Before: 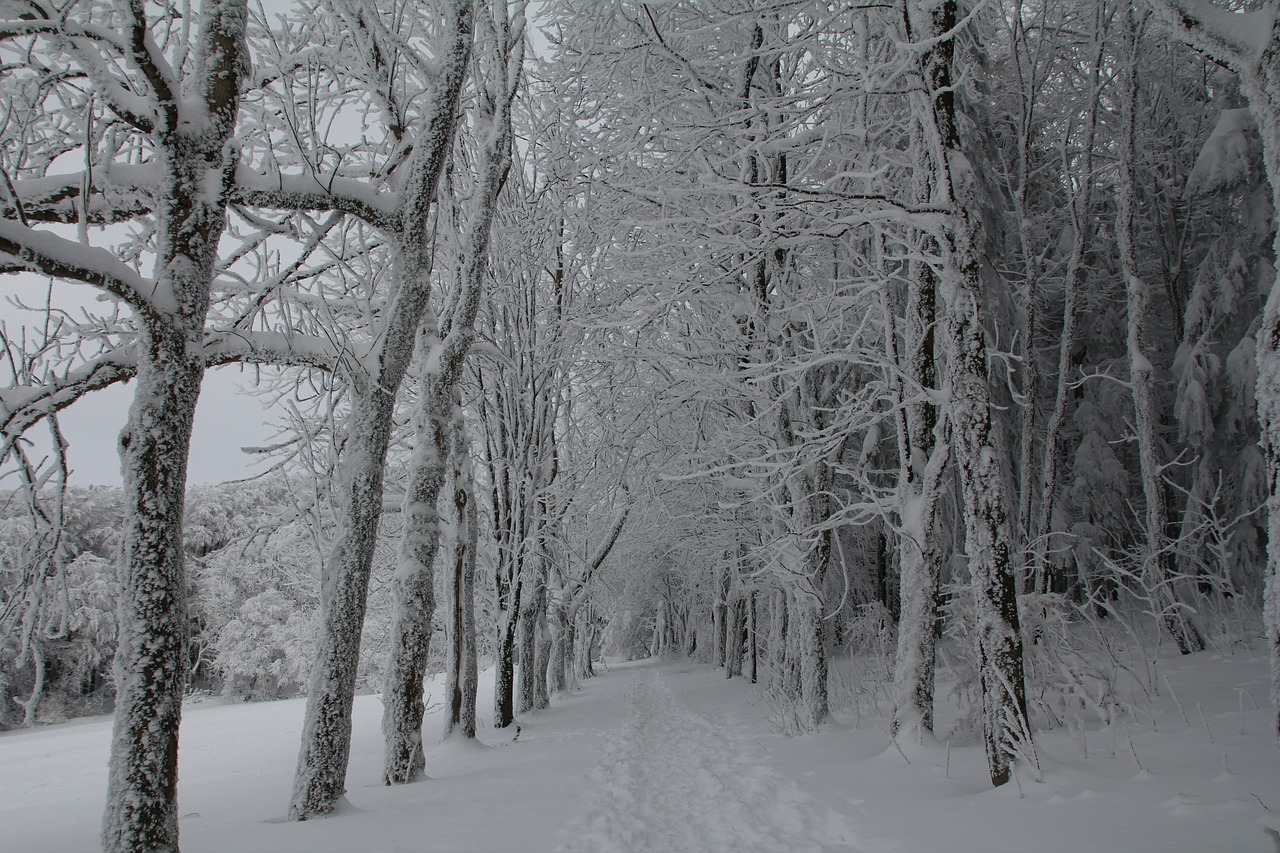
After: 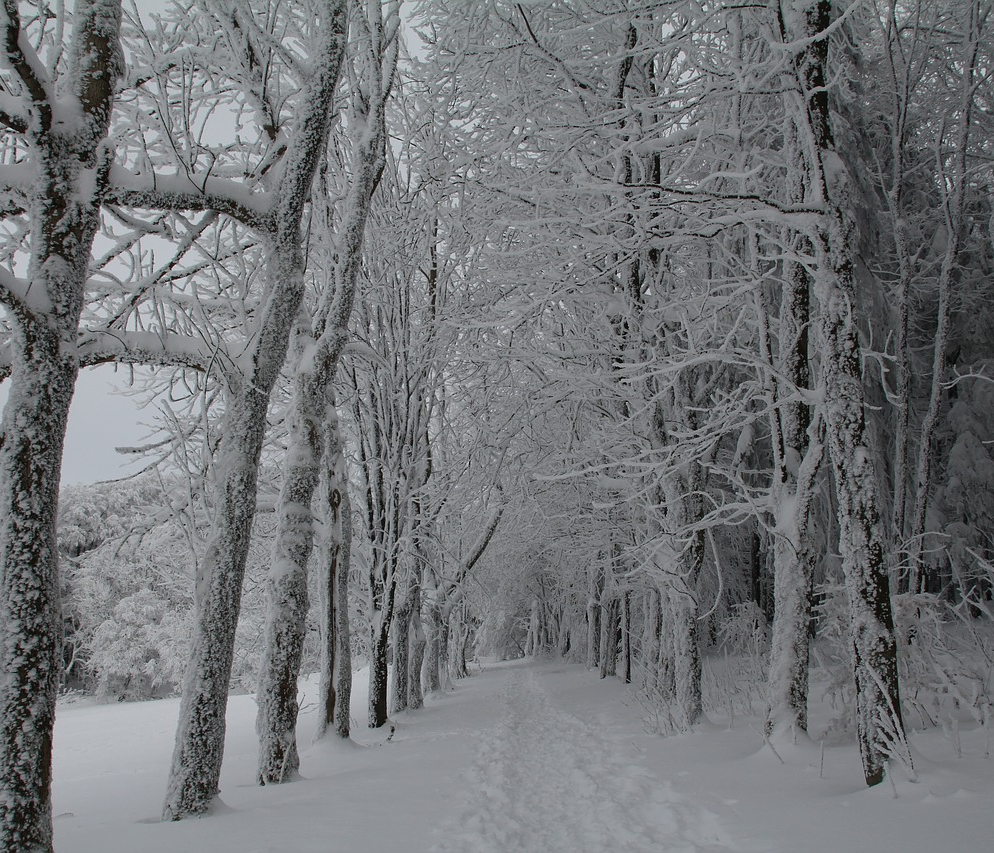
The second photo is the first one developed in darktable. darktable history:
crop: left 9.856%, right 12.438%
